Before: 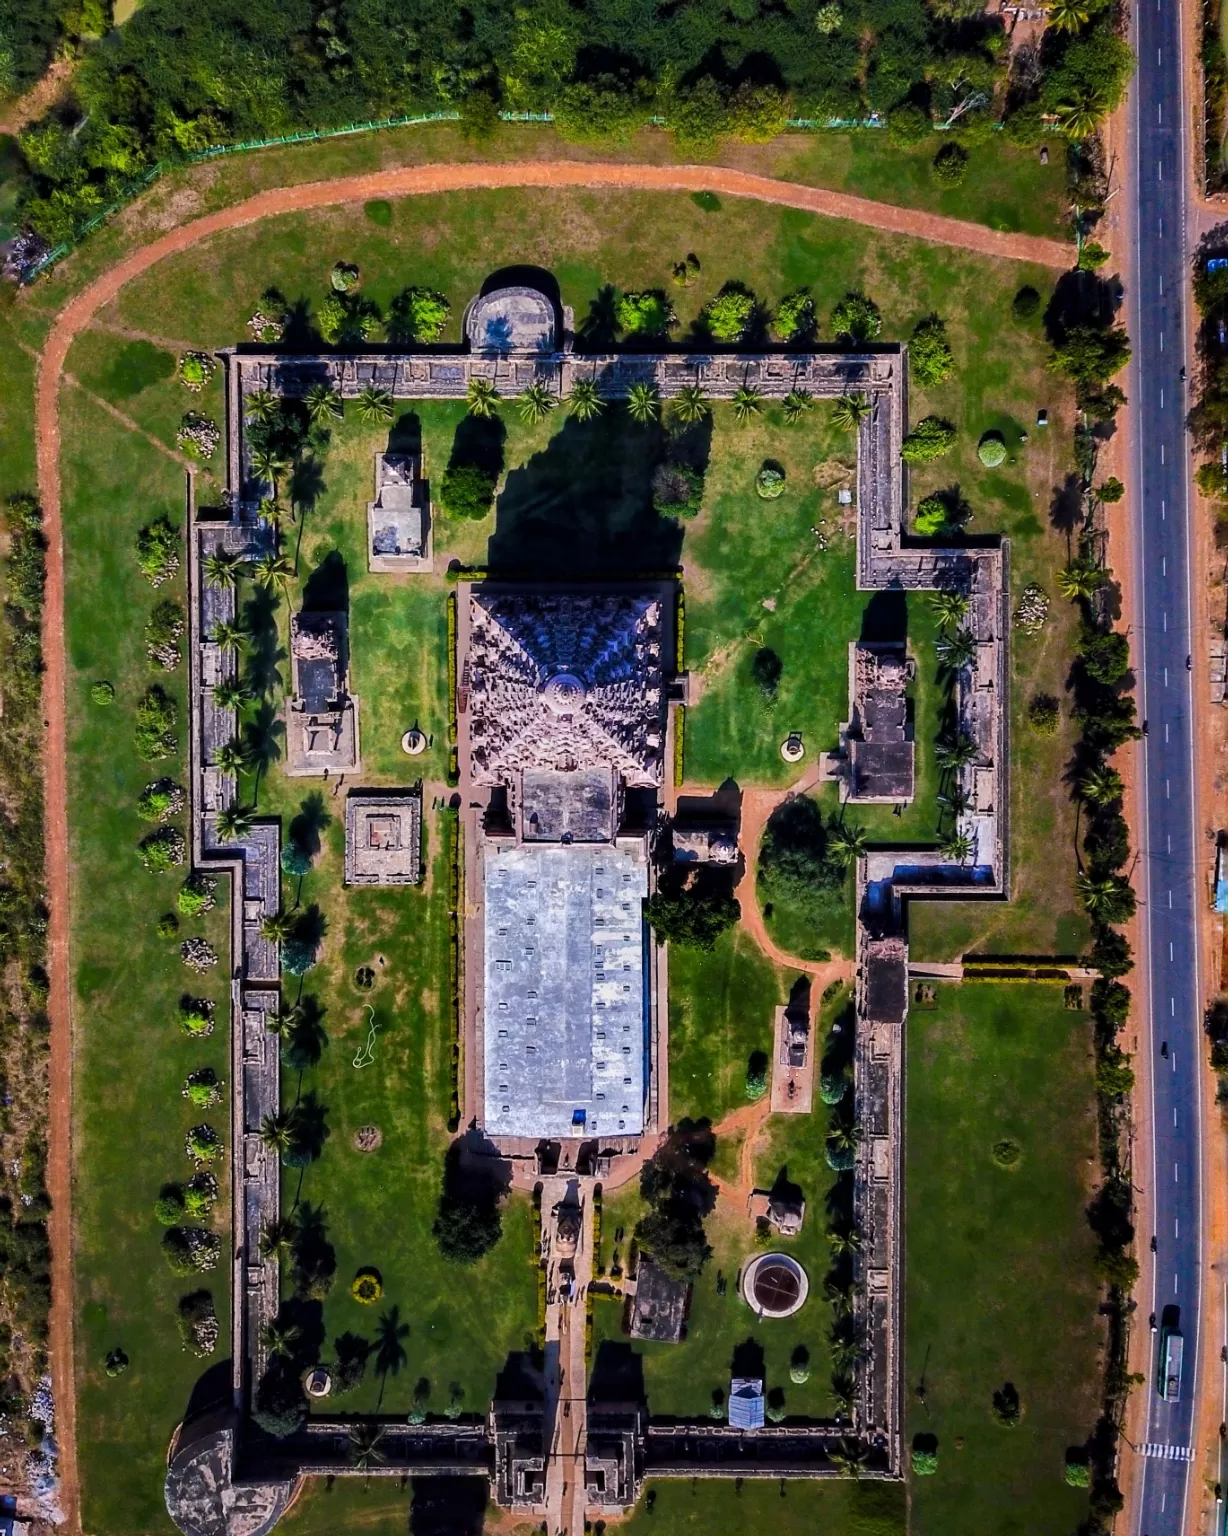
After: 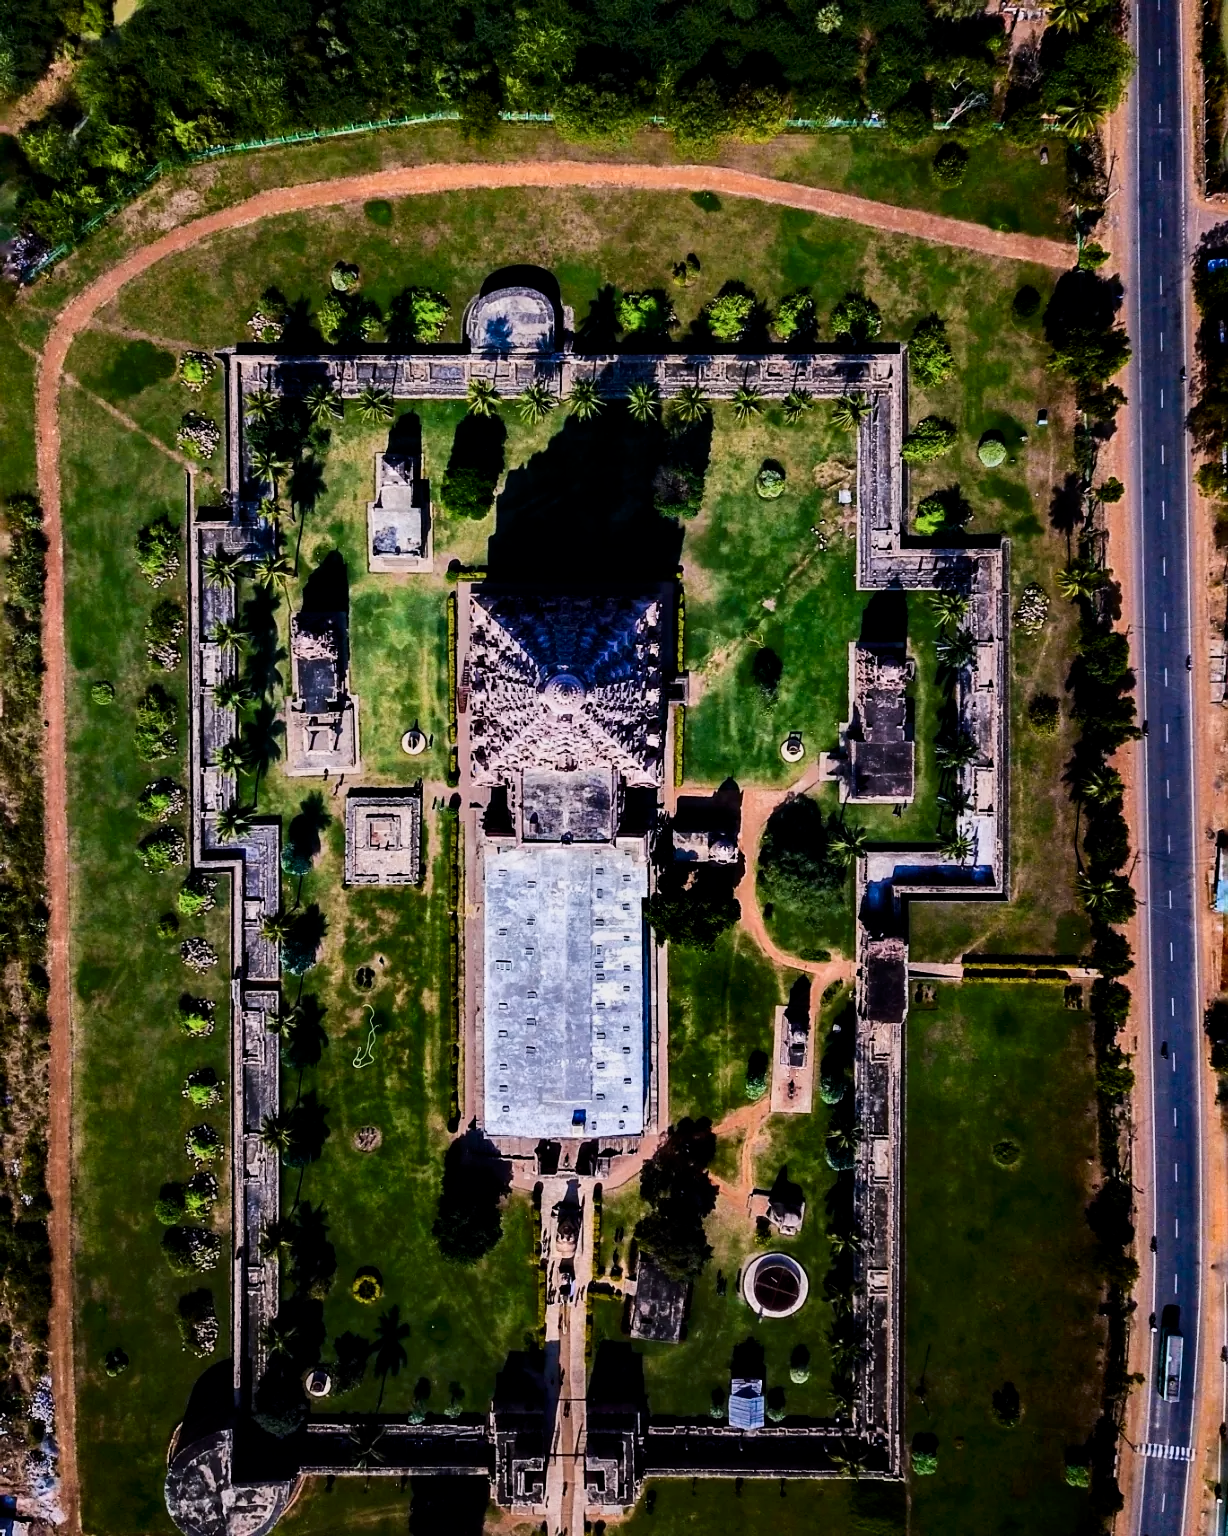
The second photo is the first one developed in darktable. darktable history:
contrast brightness saturation: contrast 0.28
filmic rgb: black relative exposure -5.83 EV, white relative exposure 3.4 EV, hardness 3.68
